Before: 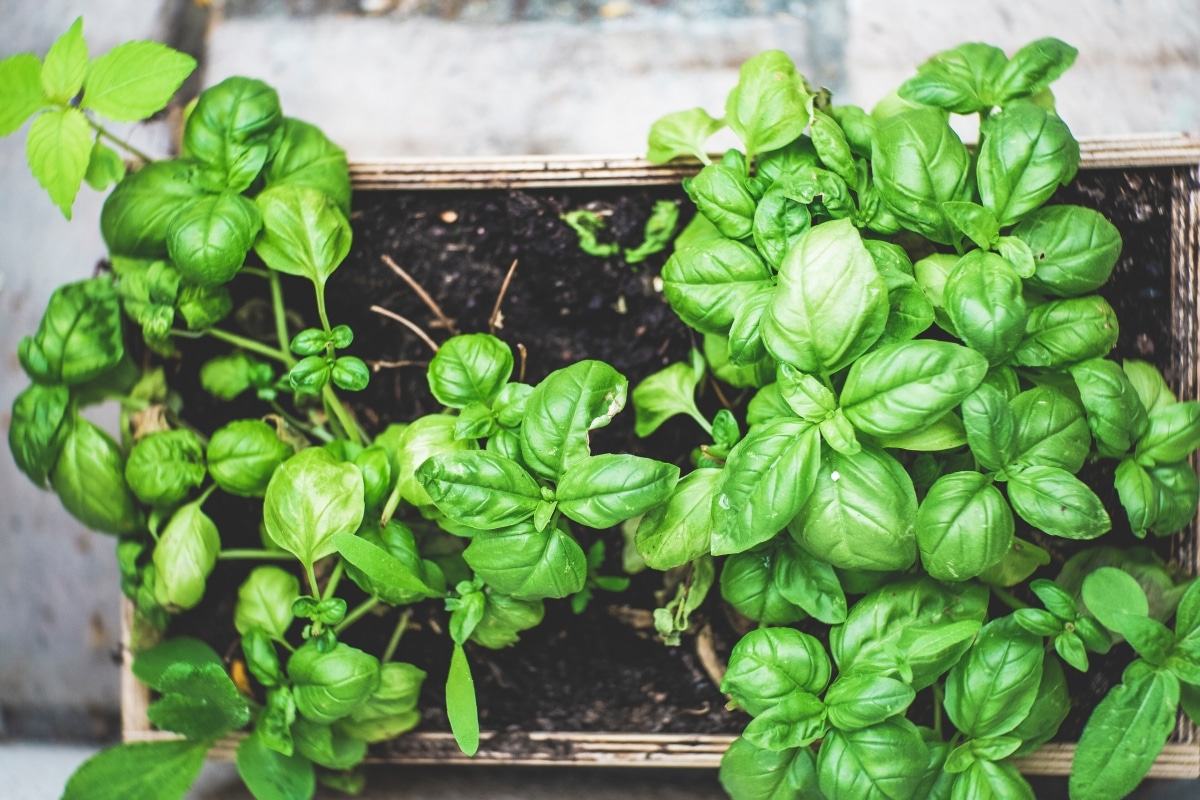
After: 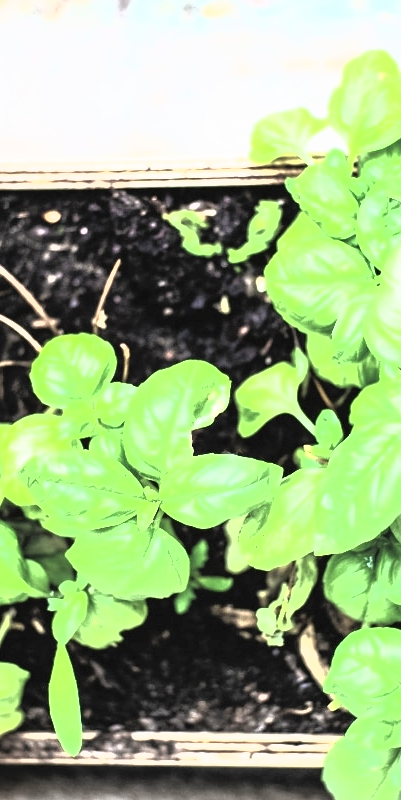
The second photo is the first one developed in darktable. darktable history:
crop: left 33.107%, right 33.396%
contrast brightness saturation: saturation 0.13
tone curve: curves: ch0 [(0, 0) (0.003, 0.01) (0.011, 0.011) (0.025, 0.008) (0.044, 0.007) (0.069, 0.006) (0.1, 0.005) (0.136, 0.015) (0.177, 0.094) (0.224, 0.241) (0.277, 0.369) (0.335, 0.5) (0.399, 0.648) (0.468, 0.811) (0.543, 0.975) (0.623, 0.989) (0.709, 0.989) (0.801, 0.99) (0.898, 0.99) (1, 1)], color space Lab, independent channels, preserve colors none
